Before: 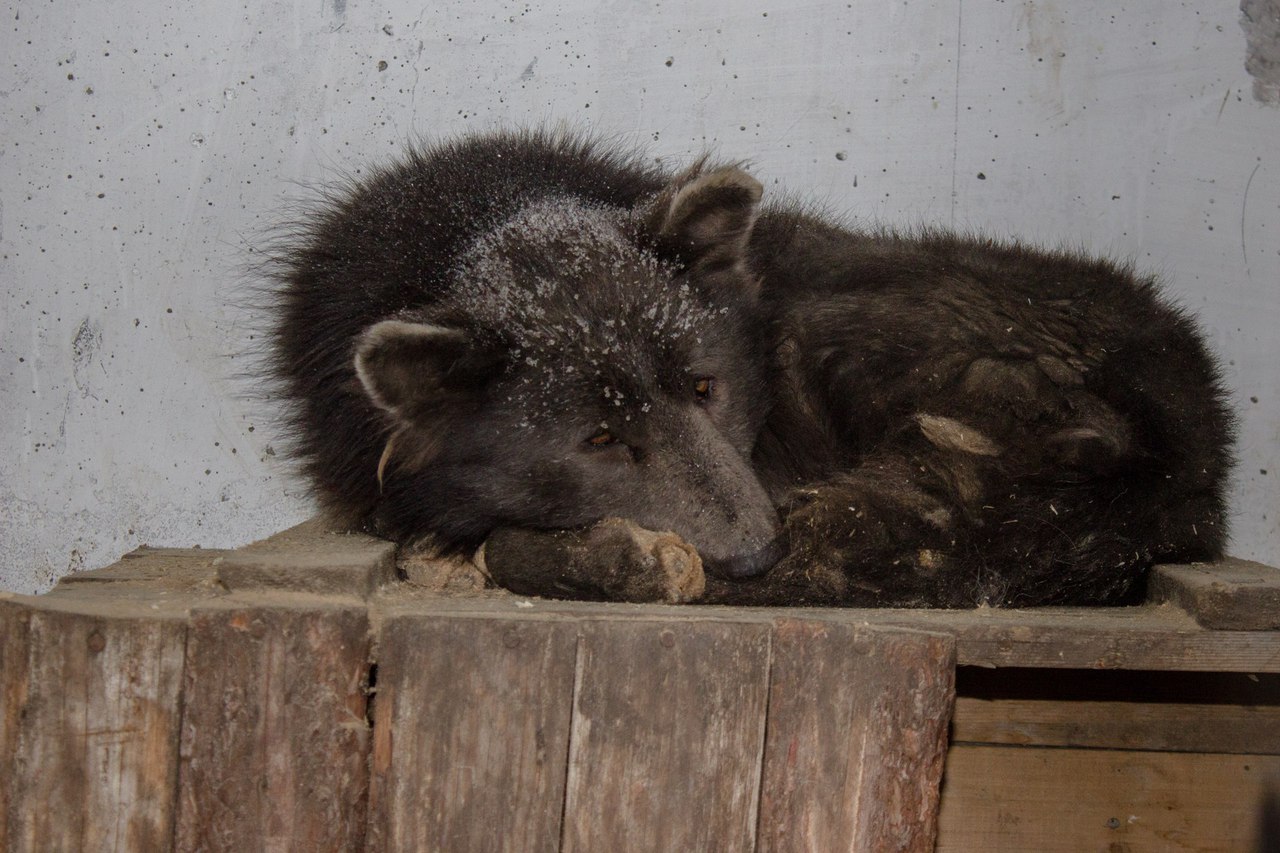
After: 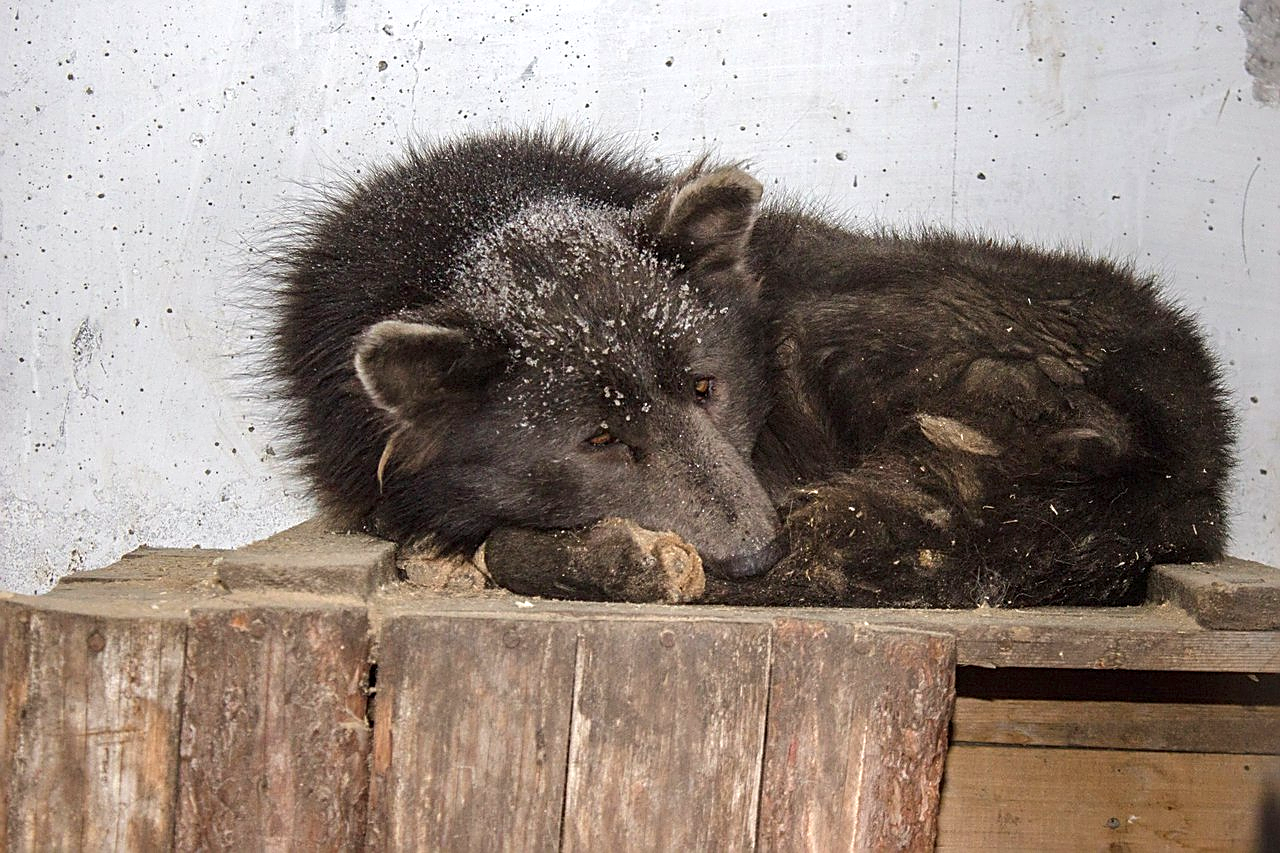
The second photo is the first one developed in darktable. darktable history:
exposure: black level correction 0, exposure 1.015 EV, compensate exposure bias true, compensate highlight preservation false
sharpen: amount 0.75
